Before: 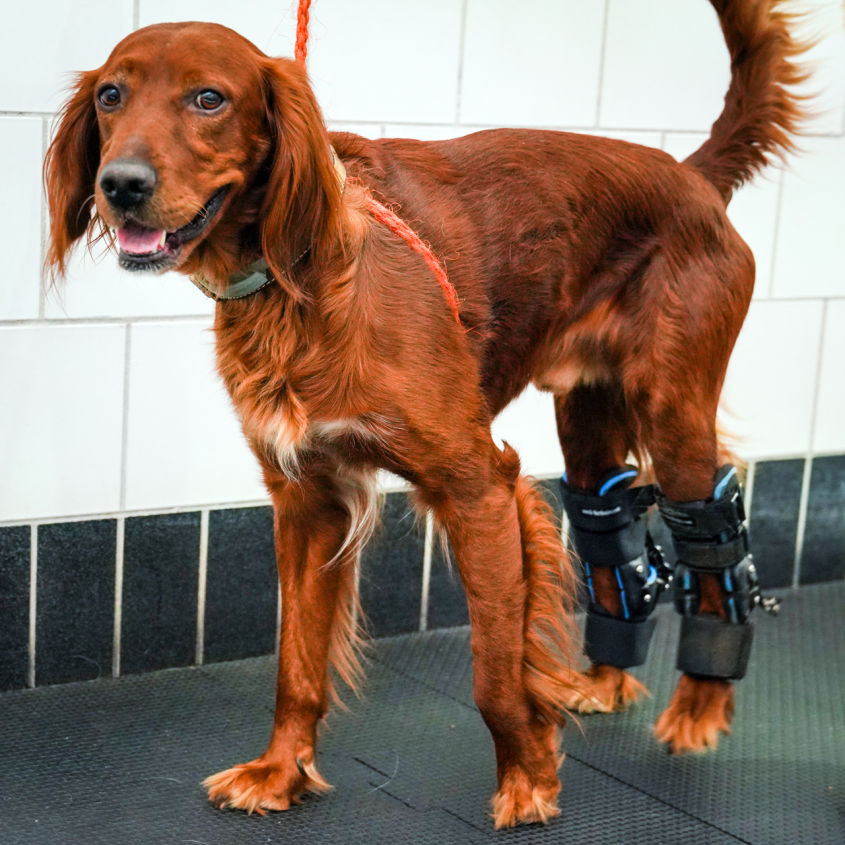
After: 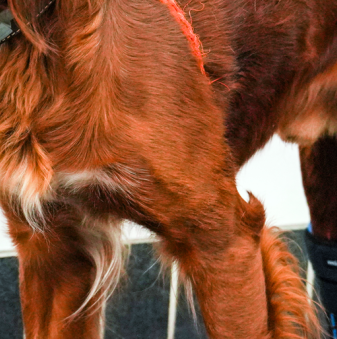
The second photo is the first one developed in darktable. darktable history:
crop: left 30.219%, top 29.555%, right 29.881%, bottom 30.301%
